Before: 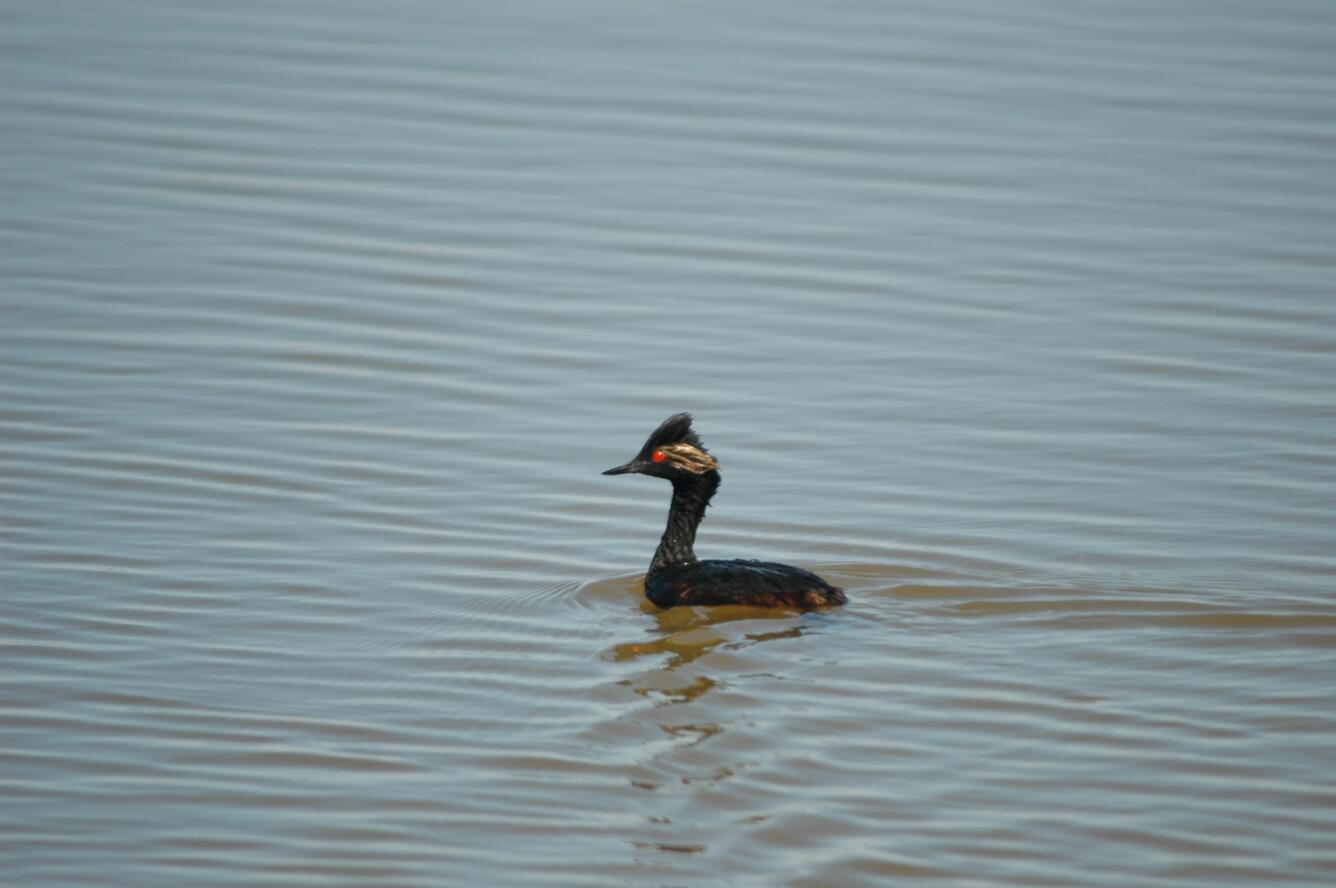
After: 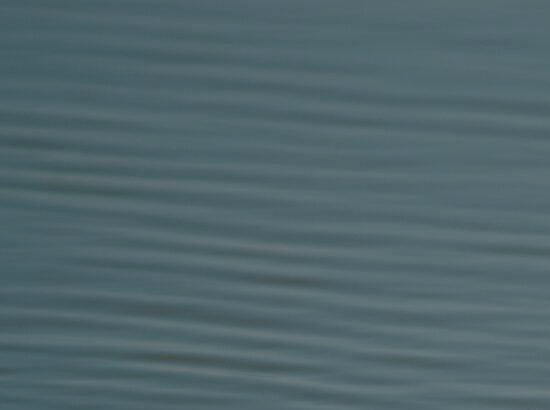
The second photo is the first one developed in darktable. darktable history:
color balance rgb: shadows lift › luminance -8.027%, shadows lift › chroma 2.285%, shadows lift › hue 202.54°, perceptual saturation grading › global saturation 9.187%, perceptual saturation grading › highlights -12.986%, perceptual saturation grading › mid-tones 14.272%, perceptual saturation grading › shadows 23.168%
crop and rotate: left 10.807%, top 0.061%, right 47.974%, bottom 53.713%
exposure: exposure -1.368 EV, compensate exposure bias true, compensate highlight preservation false
